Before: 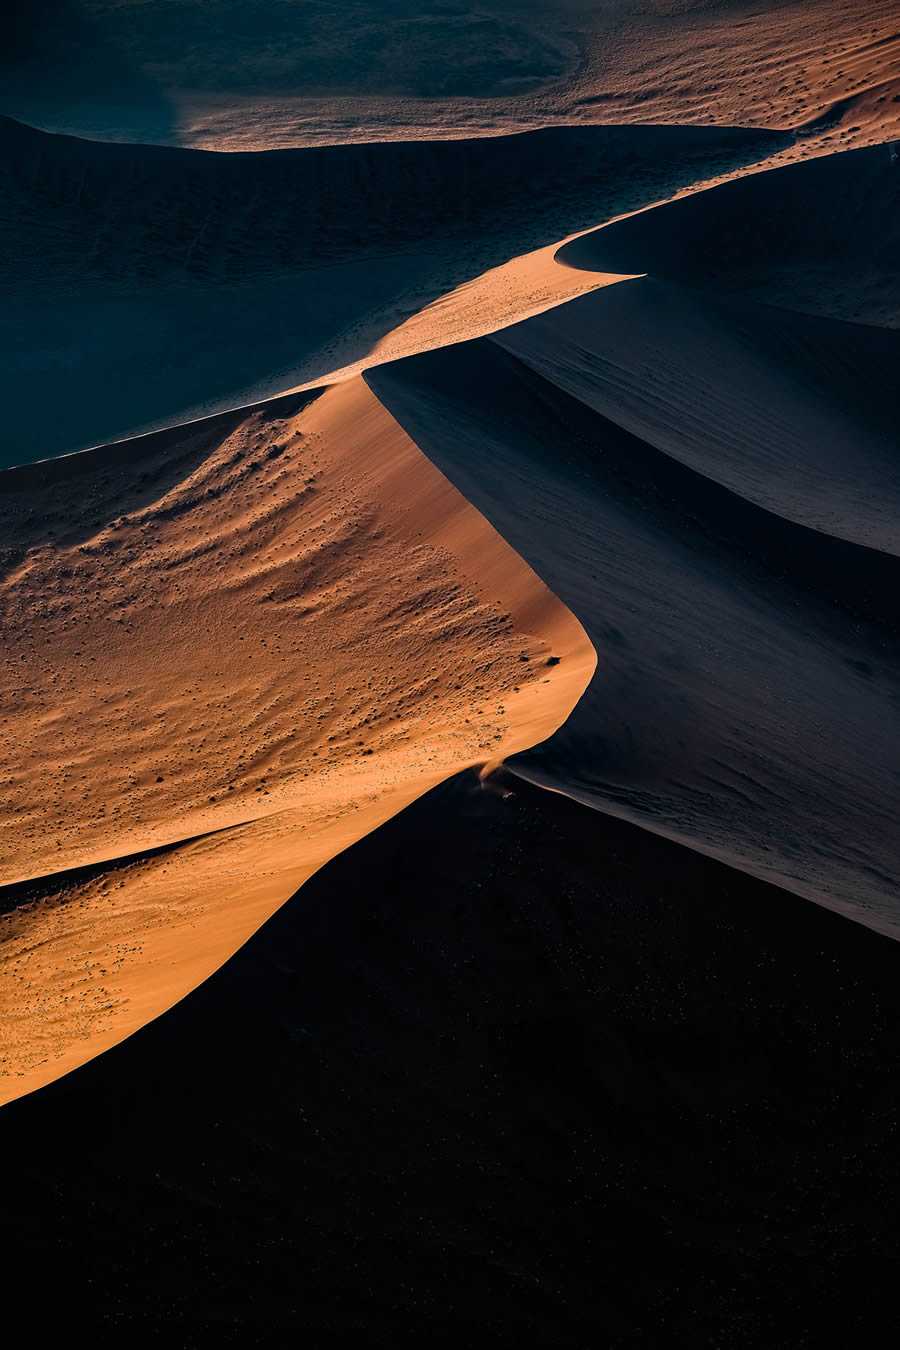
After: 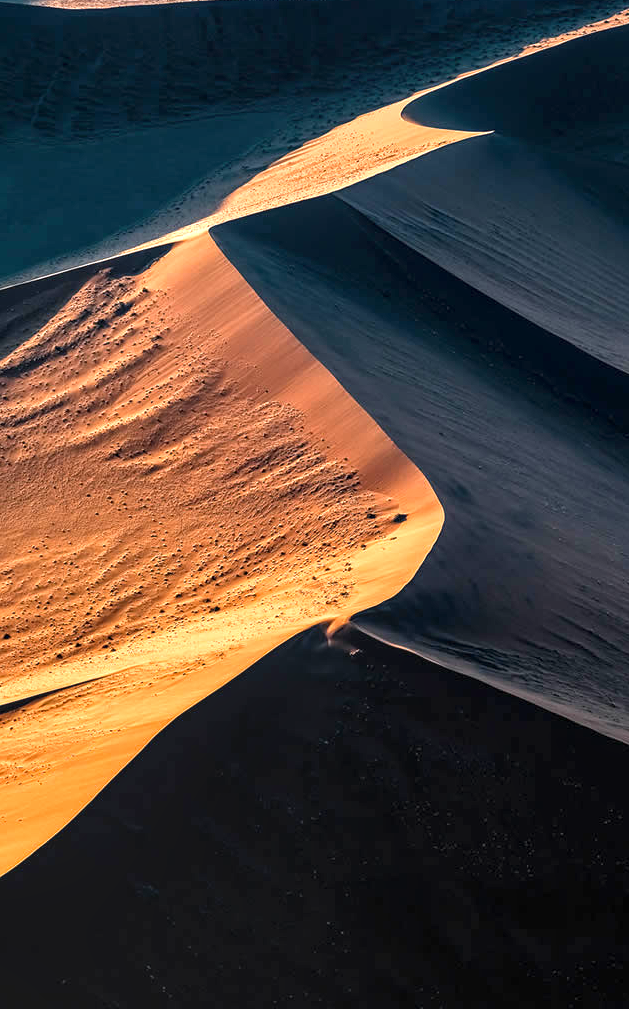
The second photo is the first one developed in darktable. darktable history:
local contrast: on, module defaults
crop and rotate: left 17.046%, top 10.659%, right 12.989%, bottom 14.553%
exposure: black level correction 0, exposure 1.173 EV, compensate exposure bias true, compensate highlight preservation false
